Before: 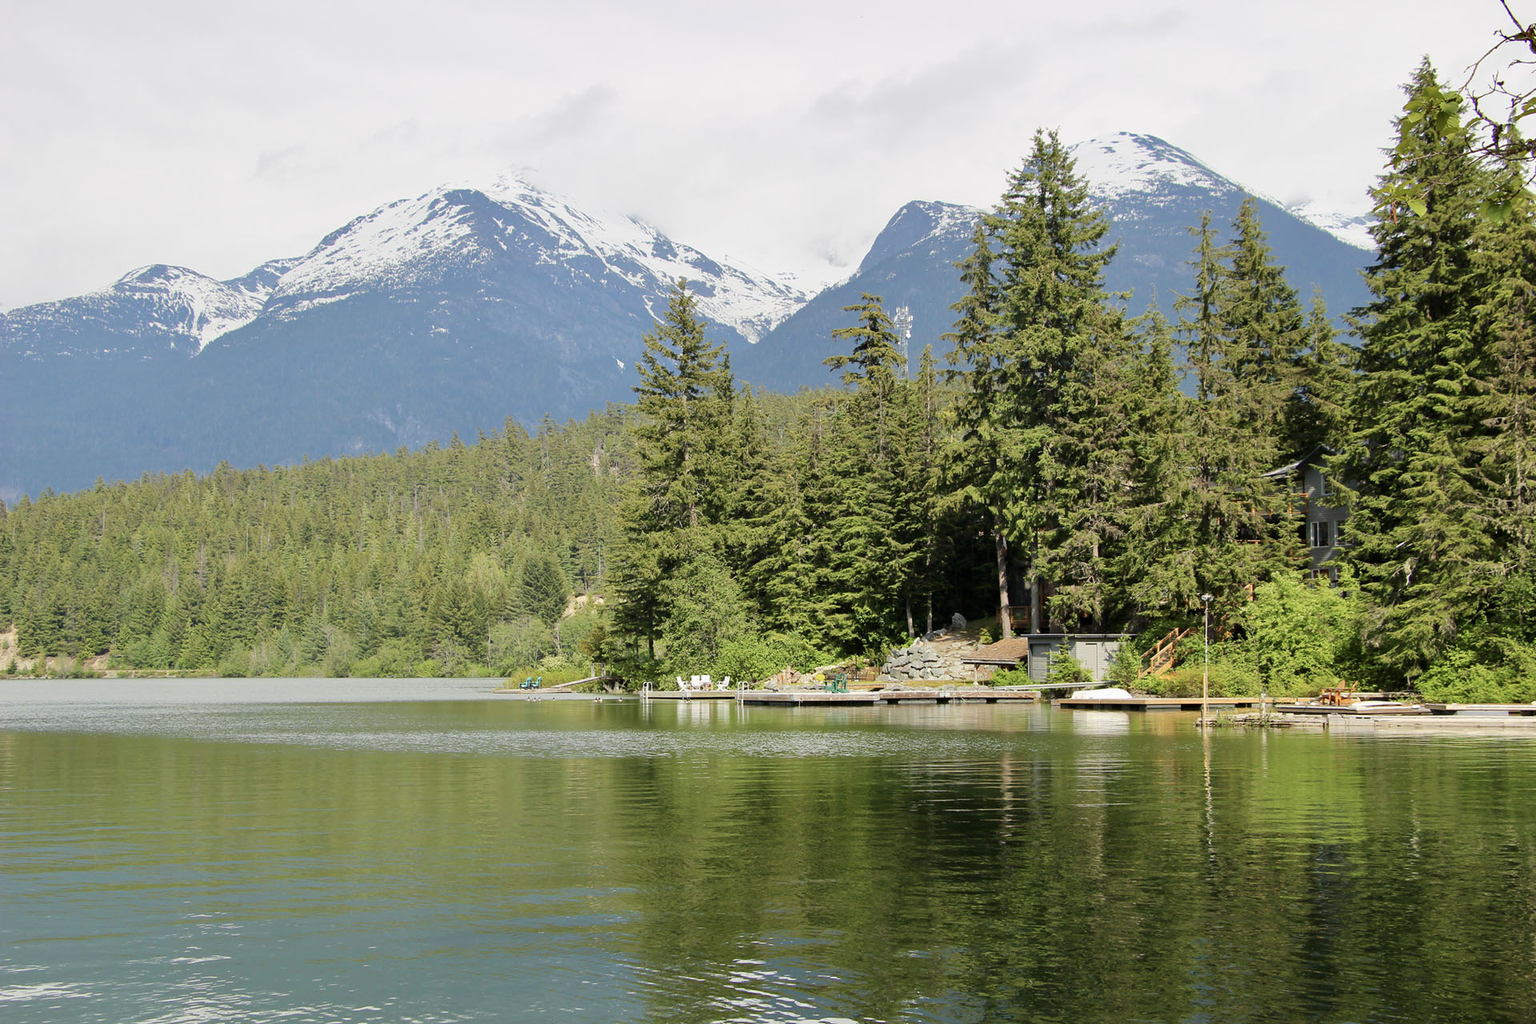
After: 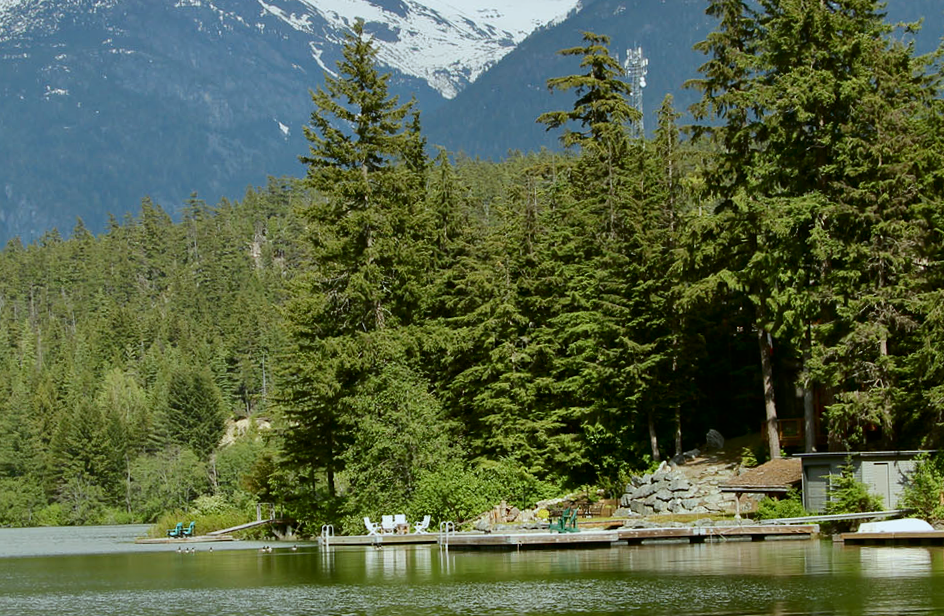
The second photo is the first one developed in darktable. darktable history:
contrast brightness saturation: contrast 0.13, brightness -0.24, saturation 0.14
color balance: mode lift, gamma, gain (sRGB), lift [1.04, 1, 1, 0.97], gamma [1.01, 1, 1, 0.97], gain [0.96, 1, 1, 0.97]
crop: left 25%, top 25%, right 25%, bottom 25%
color correction: highlights a* -4.18, highlights b* -10.81
rotate and perspective: rotation -1.42°, crop left 0.016, crop right 0.984, crop top 0.035, crop bottom 0.965
